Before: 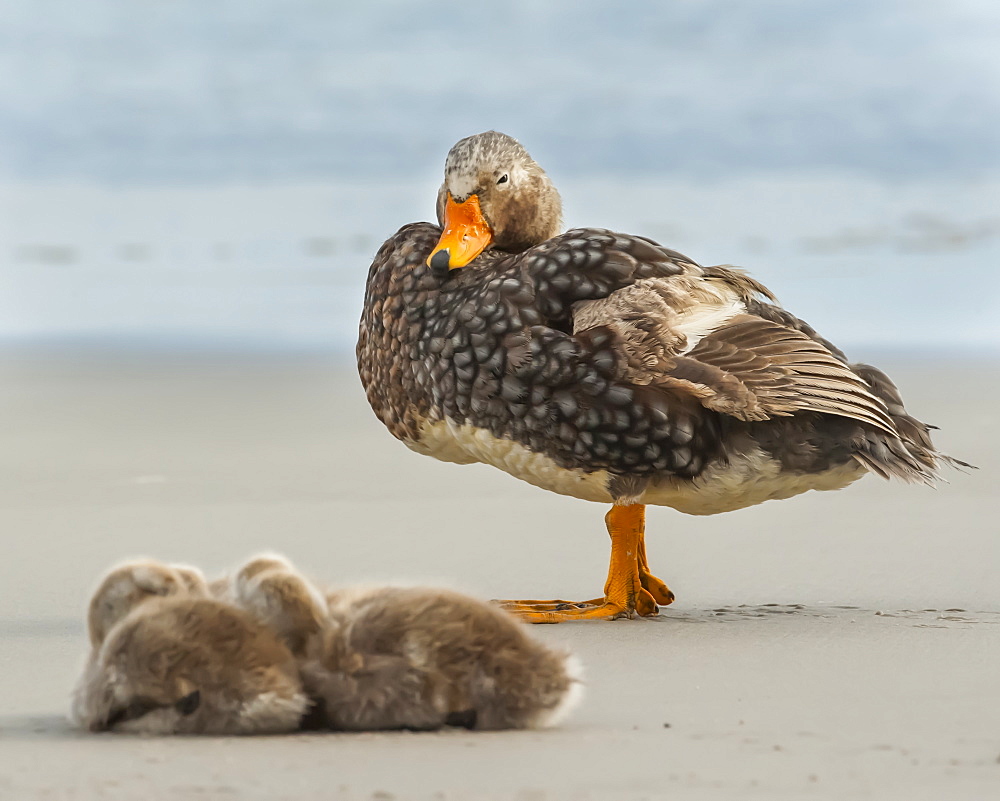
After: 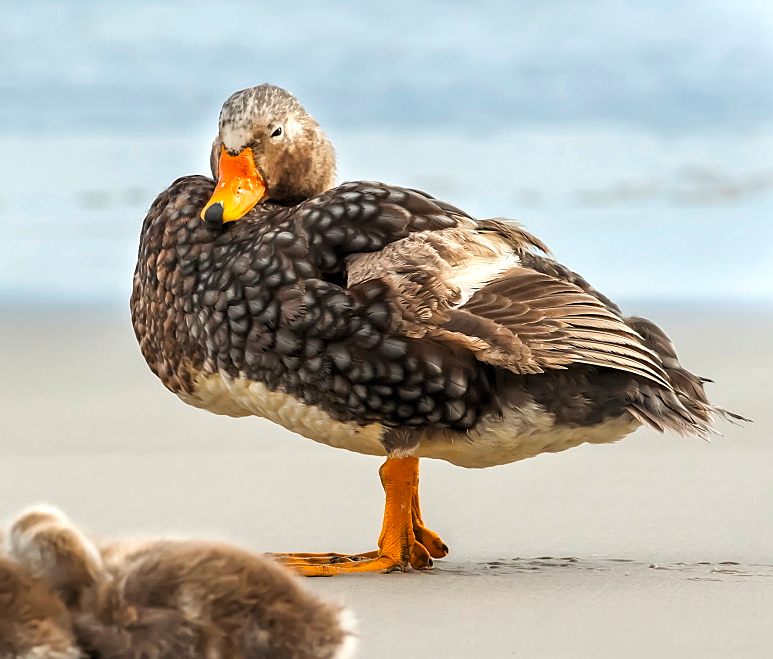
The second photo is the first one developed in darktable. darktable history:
crop: left 22.636%, top 5.904%, bottom 11.785%
levels: levels [0.052, 0.496, 0.908]
